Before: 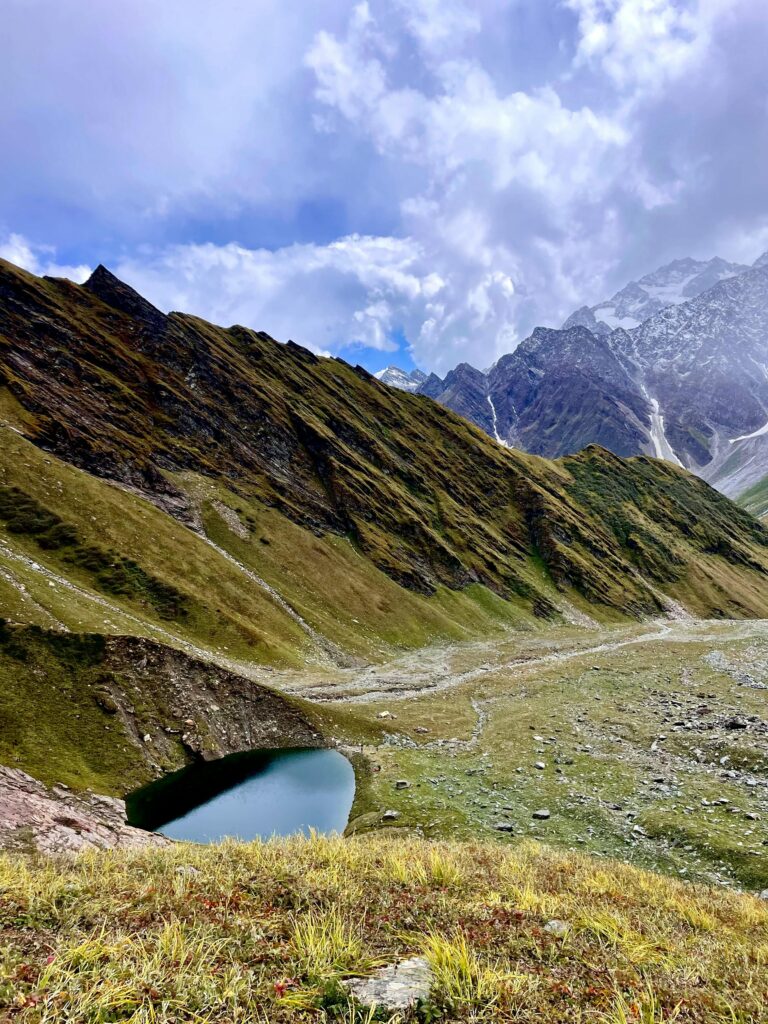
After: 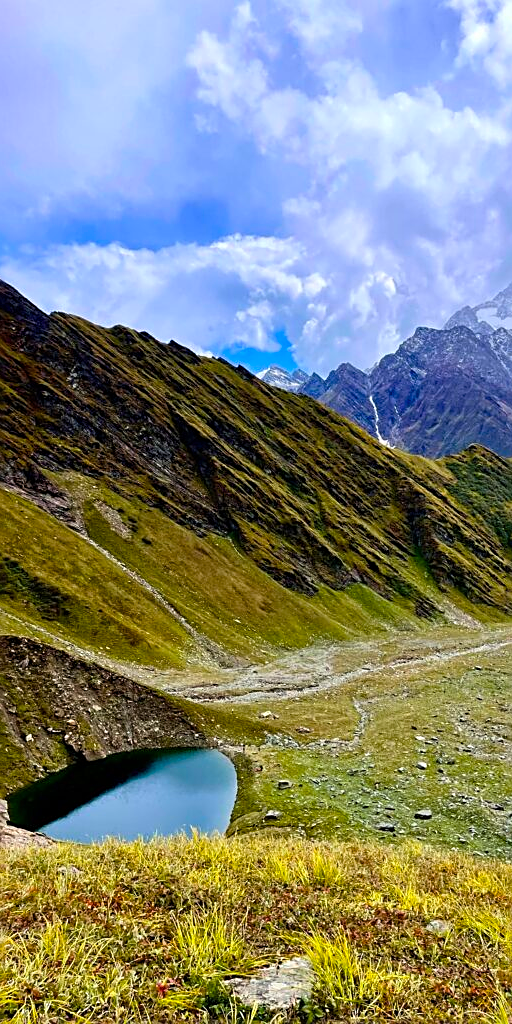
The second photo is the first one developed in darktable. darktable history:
color balance rgb: linear chroma grading › global chroma 13.3%, global vibrance 41.49%
crop and rotate: left 15.446%, right 17.836%
sharpen: on, module defaults
